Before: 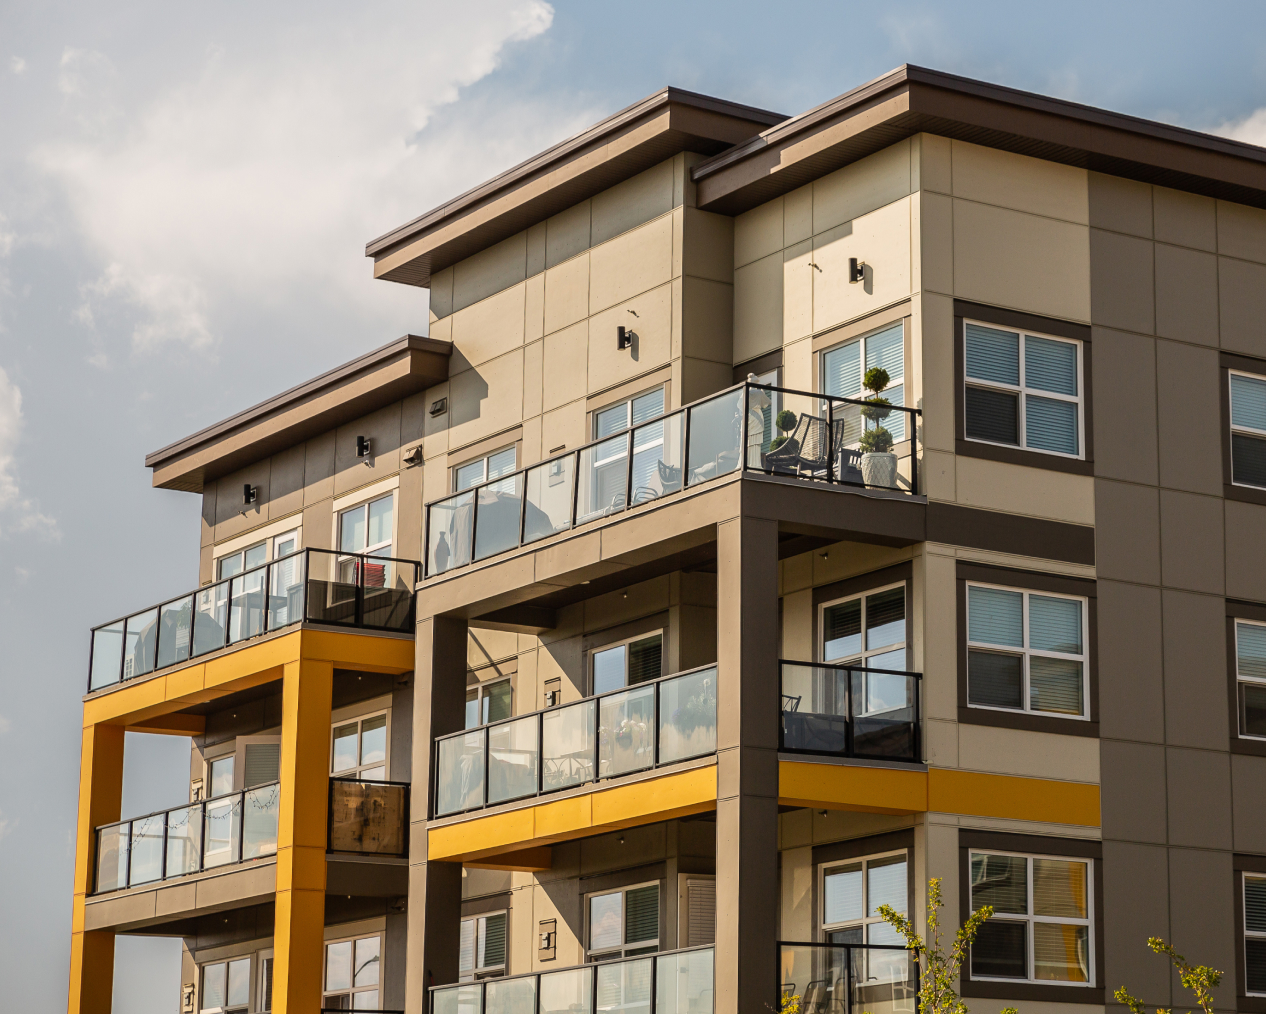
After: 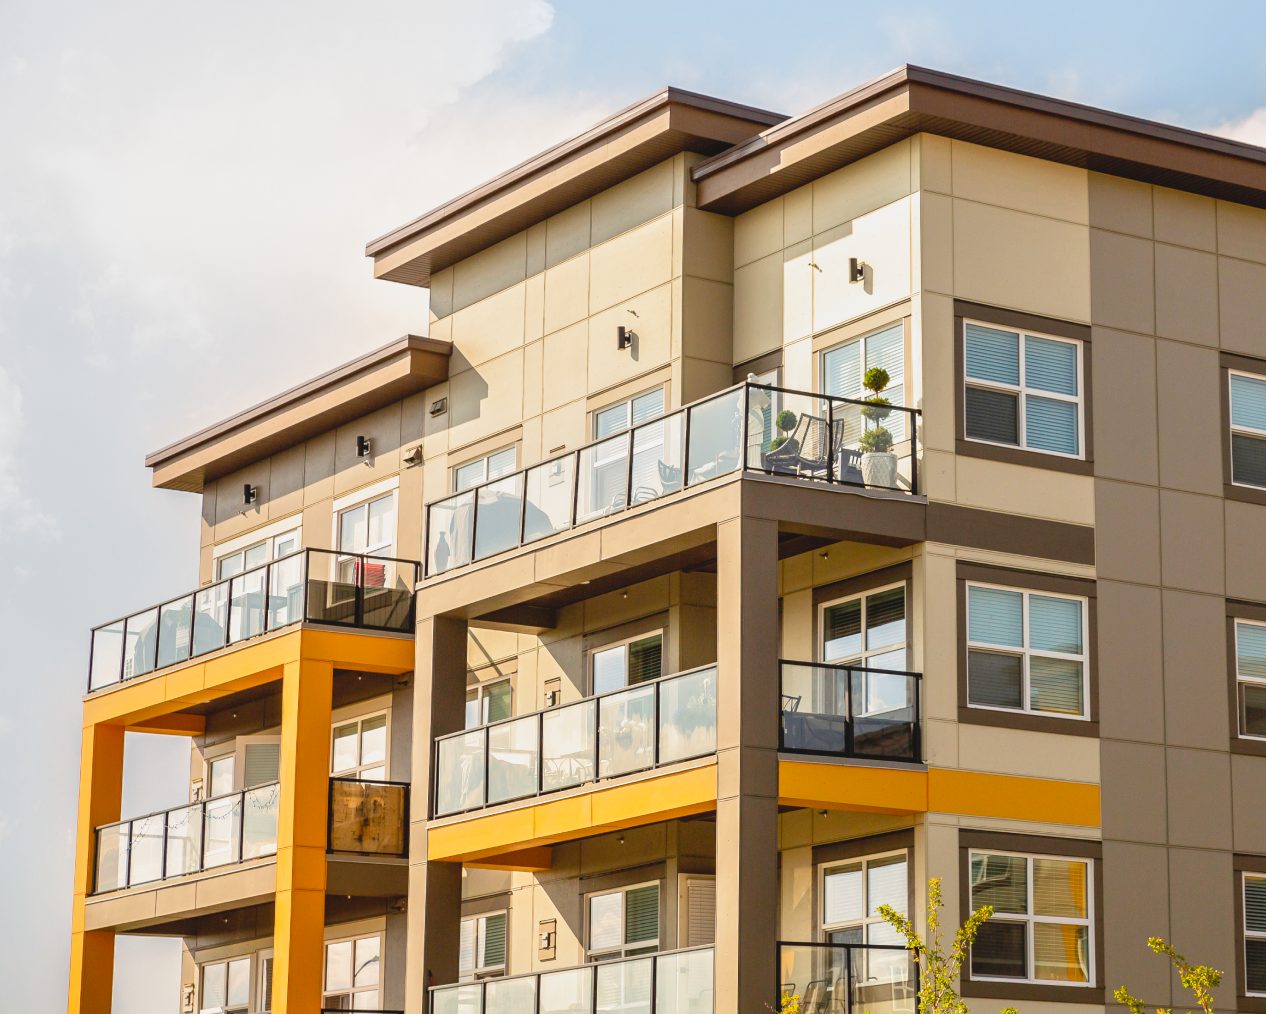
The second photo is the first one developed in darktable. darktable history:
exposure: black level correction 0.001, exposure 1.116 EV, compensate highlight preservation false
filmic rgb: black relative exposure -16 EV, threshold -0.33 EV, transition 3.19 EV, structure ↔ texture 100%, target black luminance 0%, hardness 7.57, latitude 72.96%, contrast 0.908, highlights saturation mix 10%, shadows ↔ highlights balance -0.38%, add noise in highlights 0, preserve chrominance no, color science v4 (2020), iterations of high-quality reconstruction 10, enable highlight reconstruction true
contrast brightness saturation: contrast -0.1, brightness 0.05, saturation 0.08
